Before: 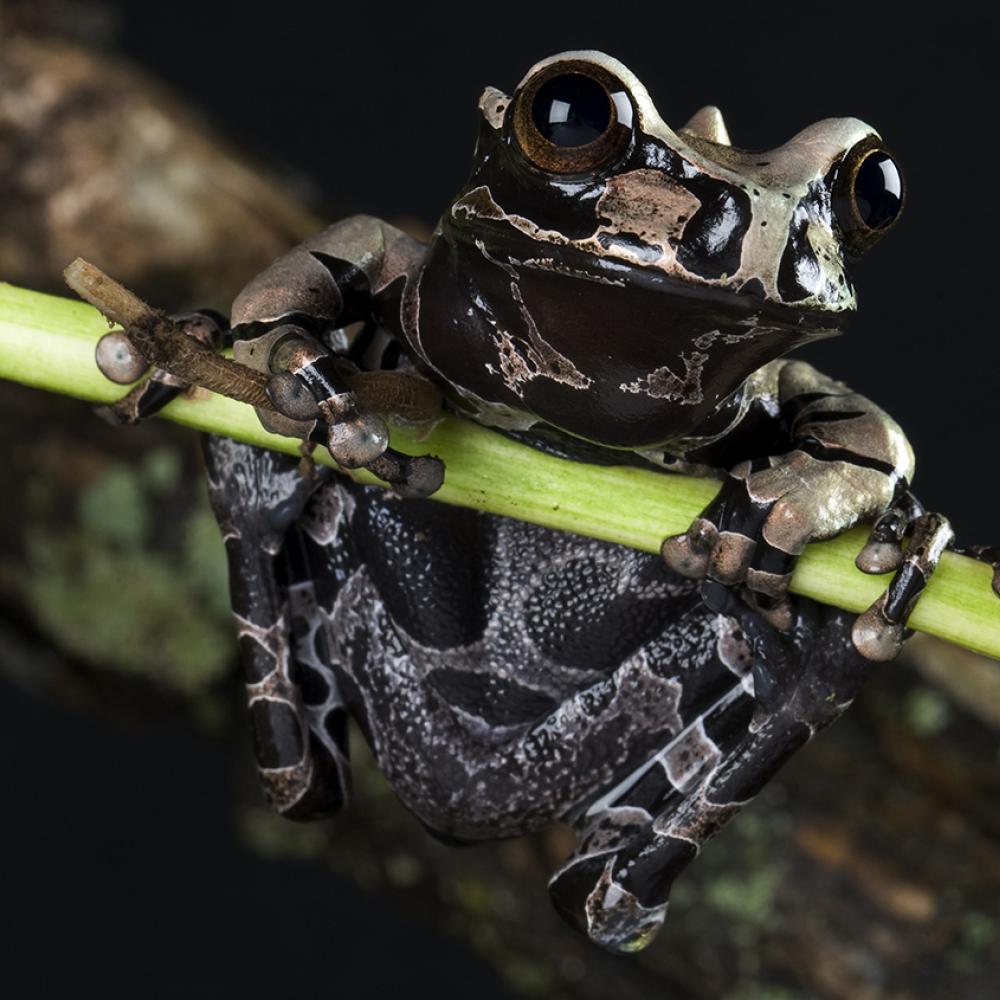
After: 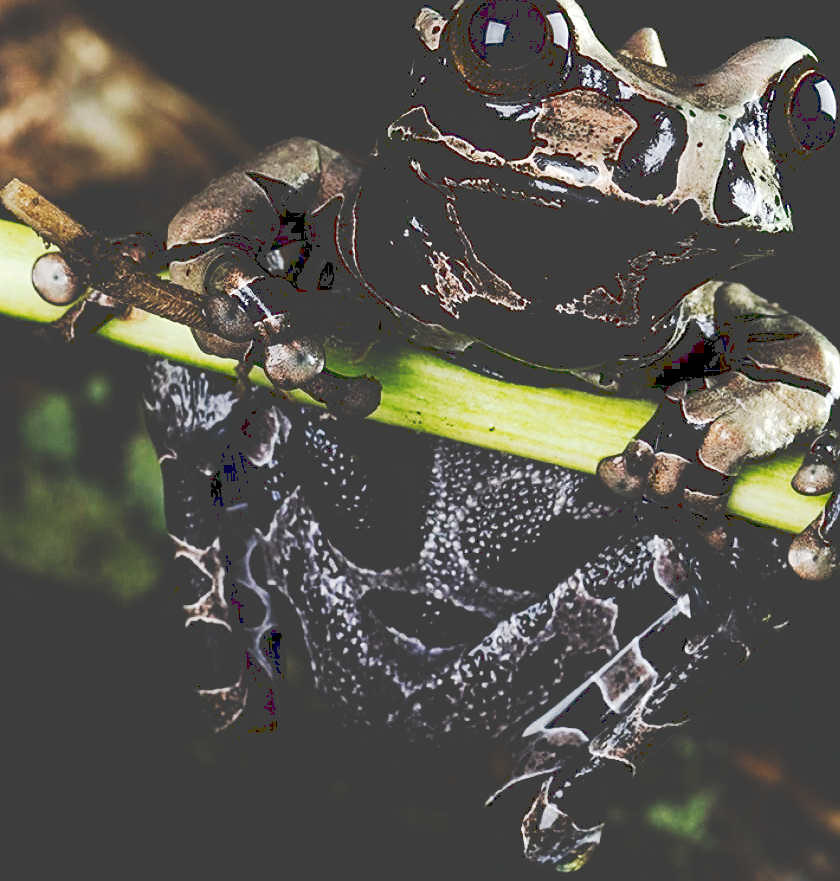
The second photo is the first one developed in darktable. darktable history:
contrast brightness saturation: contrast 0.097, brightness 0.02, saturation 0.017
sharpen: on, module defaults
crop: left 6.441%, top 7.98%, right 9.526%, bottom 3.859%
tone curve: curves: ch0 [(0, 0) (0.003, 0.26) (0.011, 0.26) (0.025, 0.26) (0.044, 0.257) (0.069, 0.257) (0.1, 0.257) (0.136, 0.255) (0.177, 0.258) (0.224, 0.272) (0.277, 0.294) (0.335, 0.346) (0.399, 0.422) (0.468, 0.536) (0.543, 0.657) (0.623, 0.757) (0.709, 0.823) (0.801, 0.872) (0.898, 0.92) (1, 1)], preserve colors none
